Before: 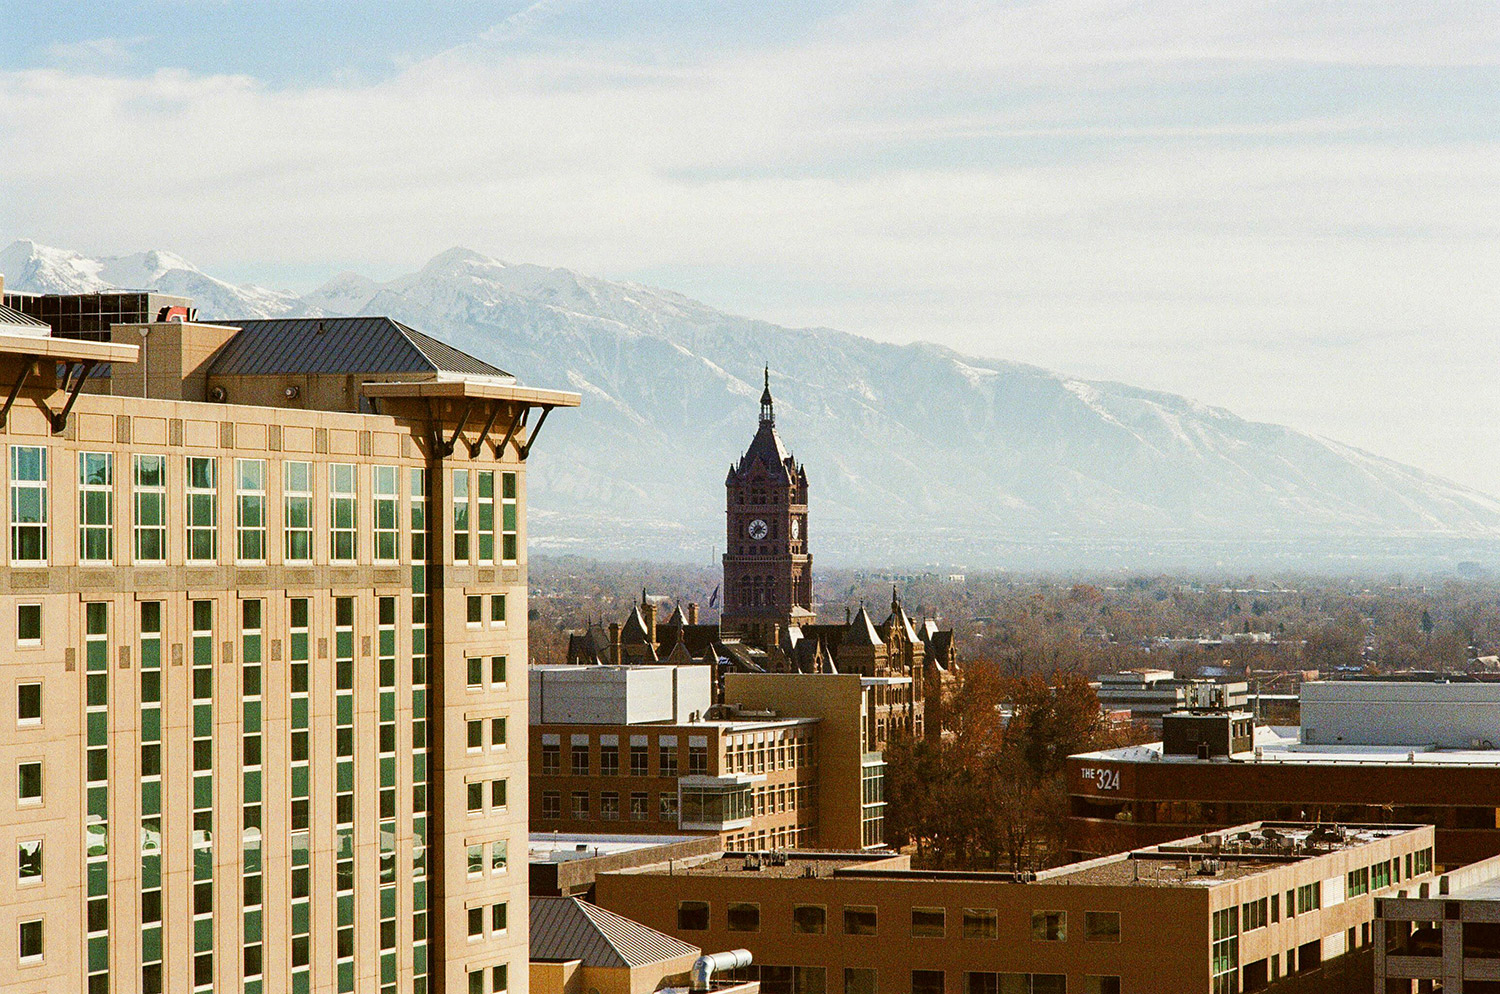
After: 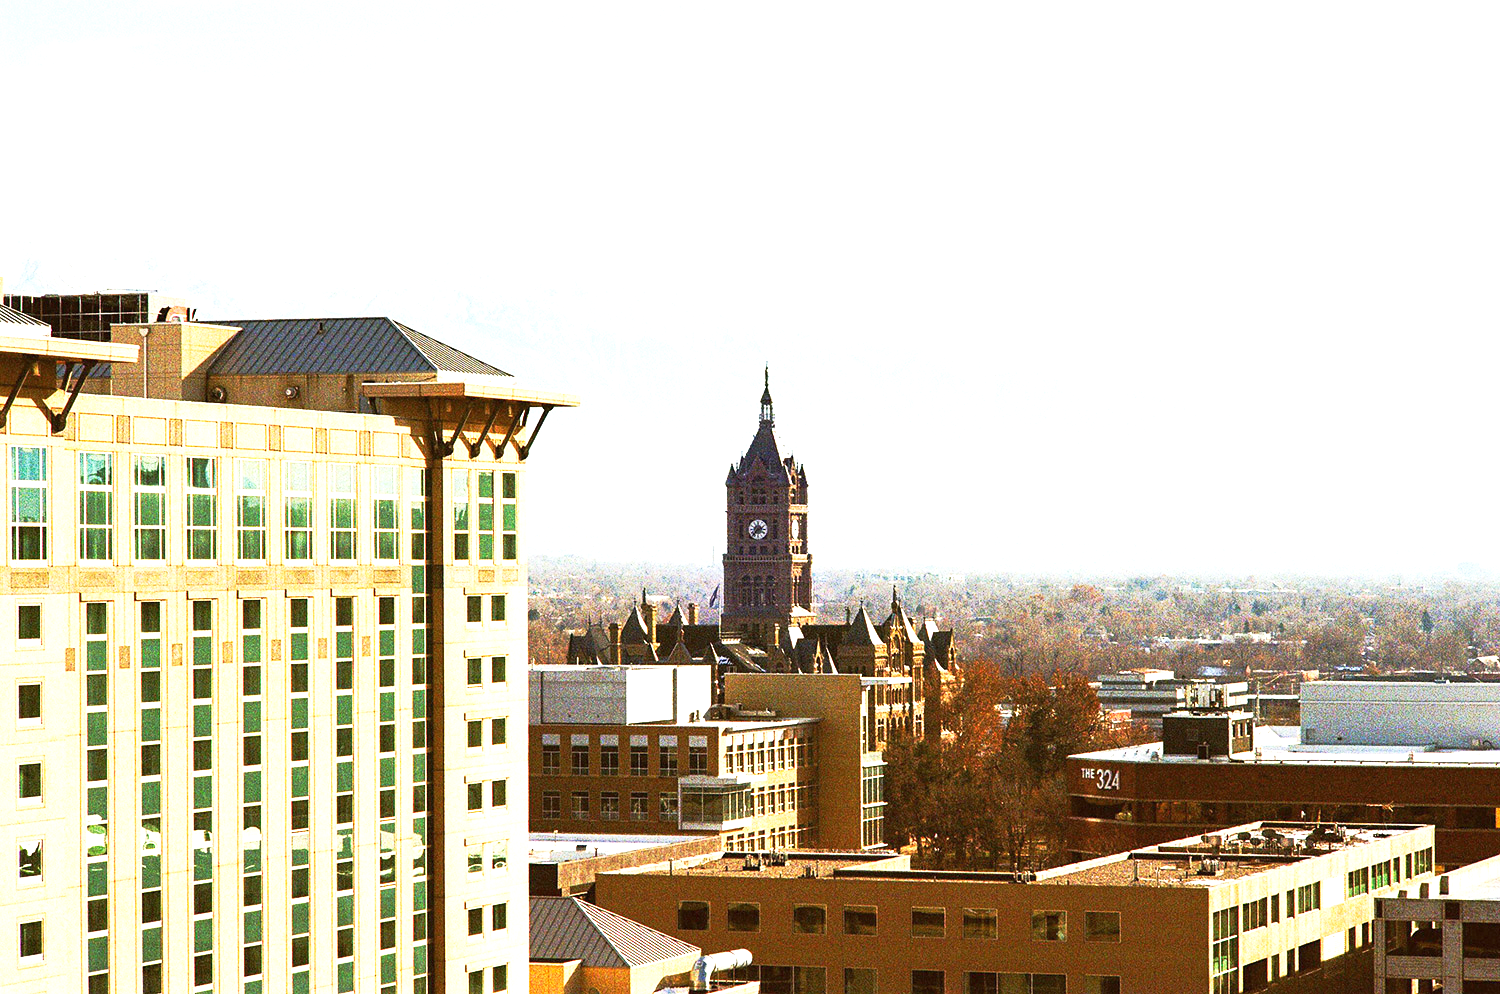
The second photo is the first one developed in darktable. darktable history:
exposure: black level correction 0, exposure 1.102 EV, compensate highlight preservation false
base curve: curves: ch0 [(0, 0) (0.257, 0.25) (0.482, 0.586) (0.757, 0.871) (1, 1)], preserve colors none
